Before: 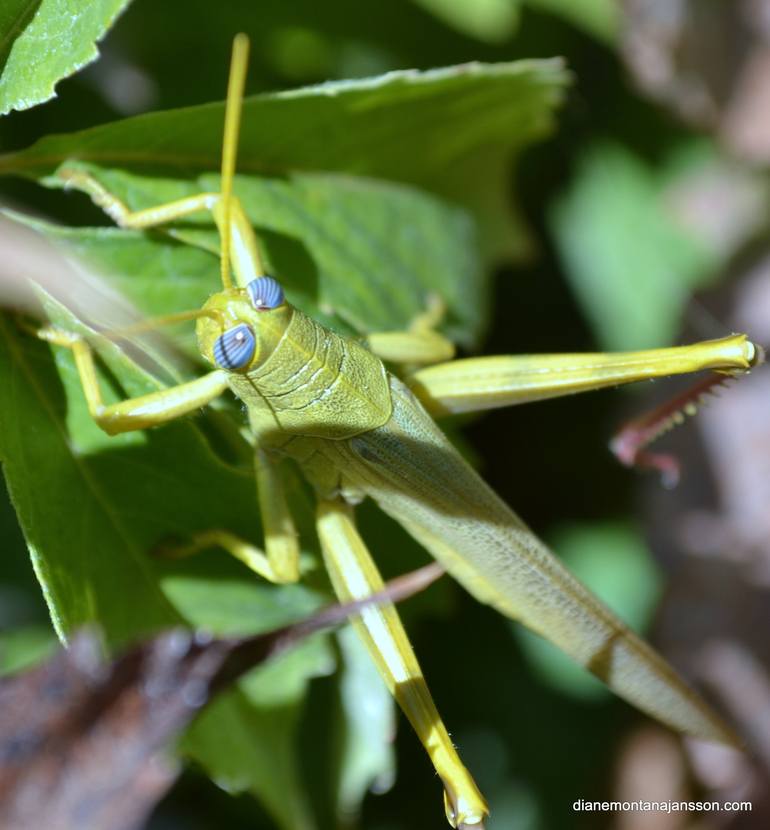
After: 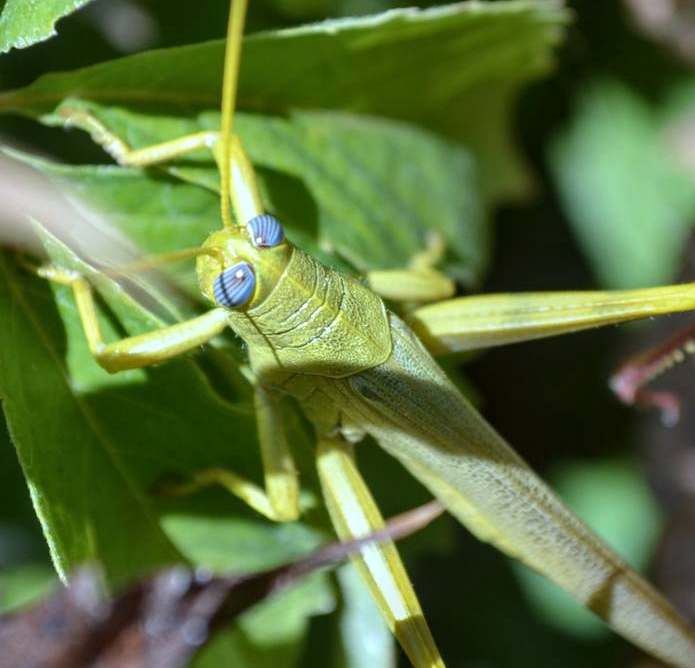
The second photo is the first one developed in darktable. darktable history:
local contrast: on, module defaults
crop: top 7.49%, right 9.717%, bottom 11.943%
